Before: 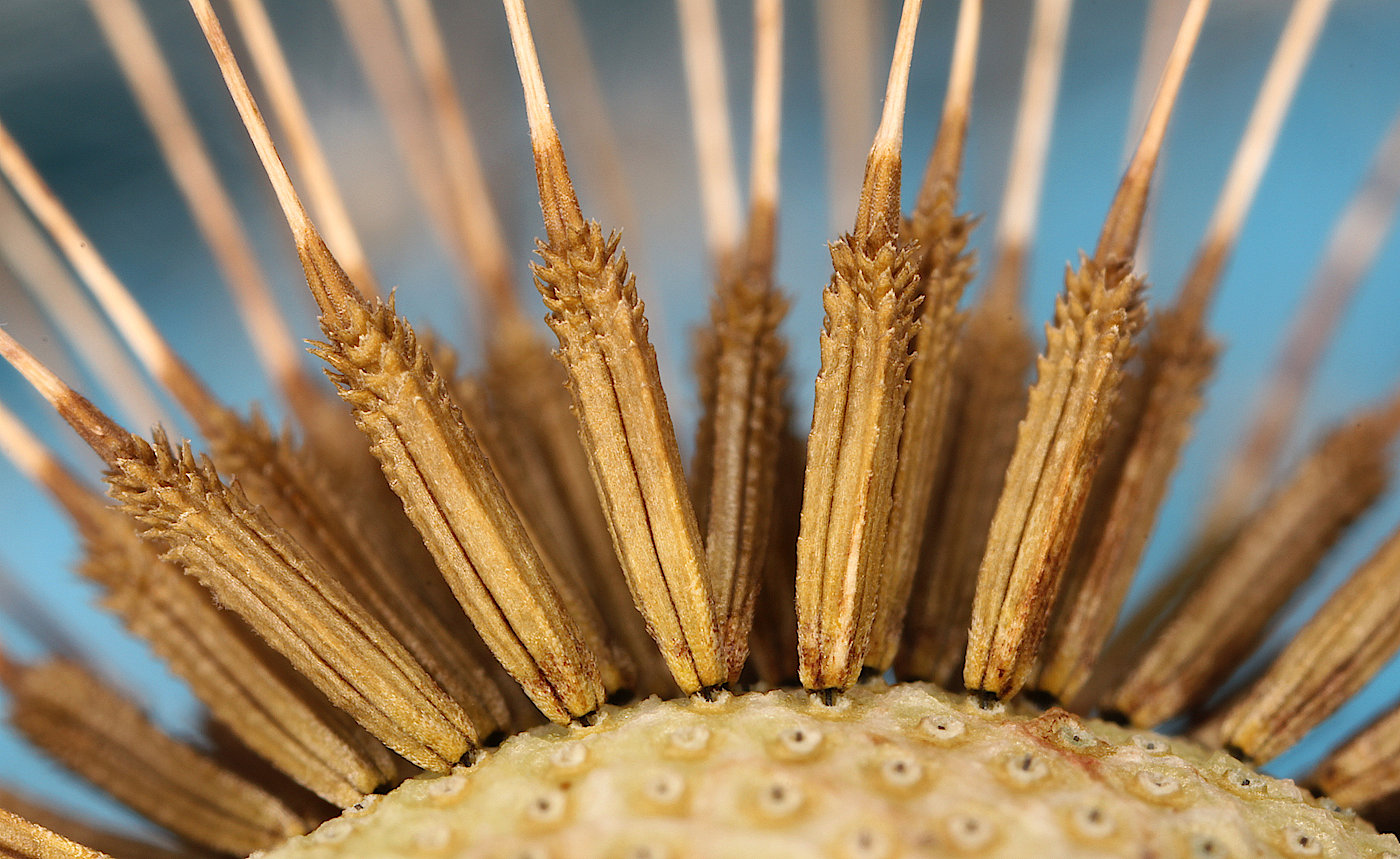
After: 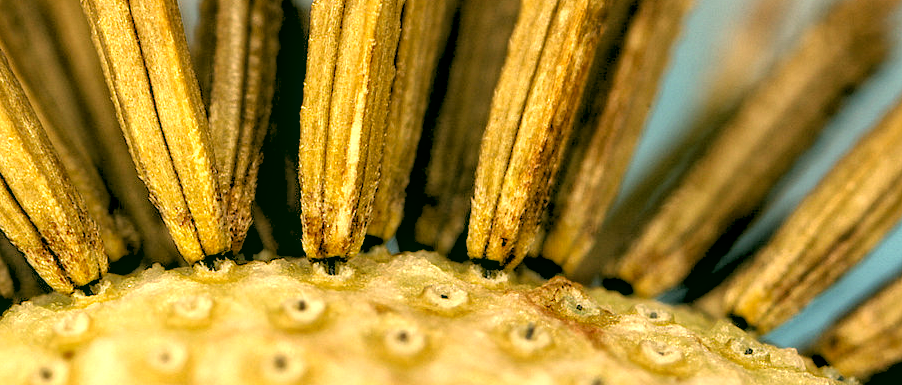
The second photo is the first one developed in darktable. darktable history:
tone curve: curves: ch0 [(0, 0) (0.077, 0.082) (0.765, 0.73) (1, 1)]
rgb levels: levels [[0.029, 0.461, 0.922], [0, 0.5, 1], [0, 0.5, 1]]
local contrast: on, module defaults
color correction: highlights a* 5.3, highlights b* 24.26, shadows a* -15.58, shadows b* 4.02
exposure: black level correction 0, exposure 0.5 EV, compensate exposure bias true, compensate highlight preservation false
contrast brightness saturation: saturation -0.05
crop and rotate: left 35.509%, top 50.238%, bottom 4.934%
